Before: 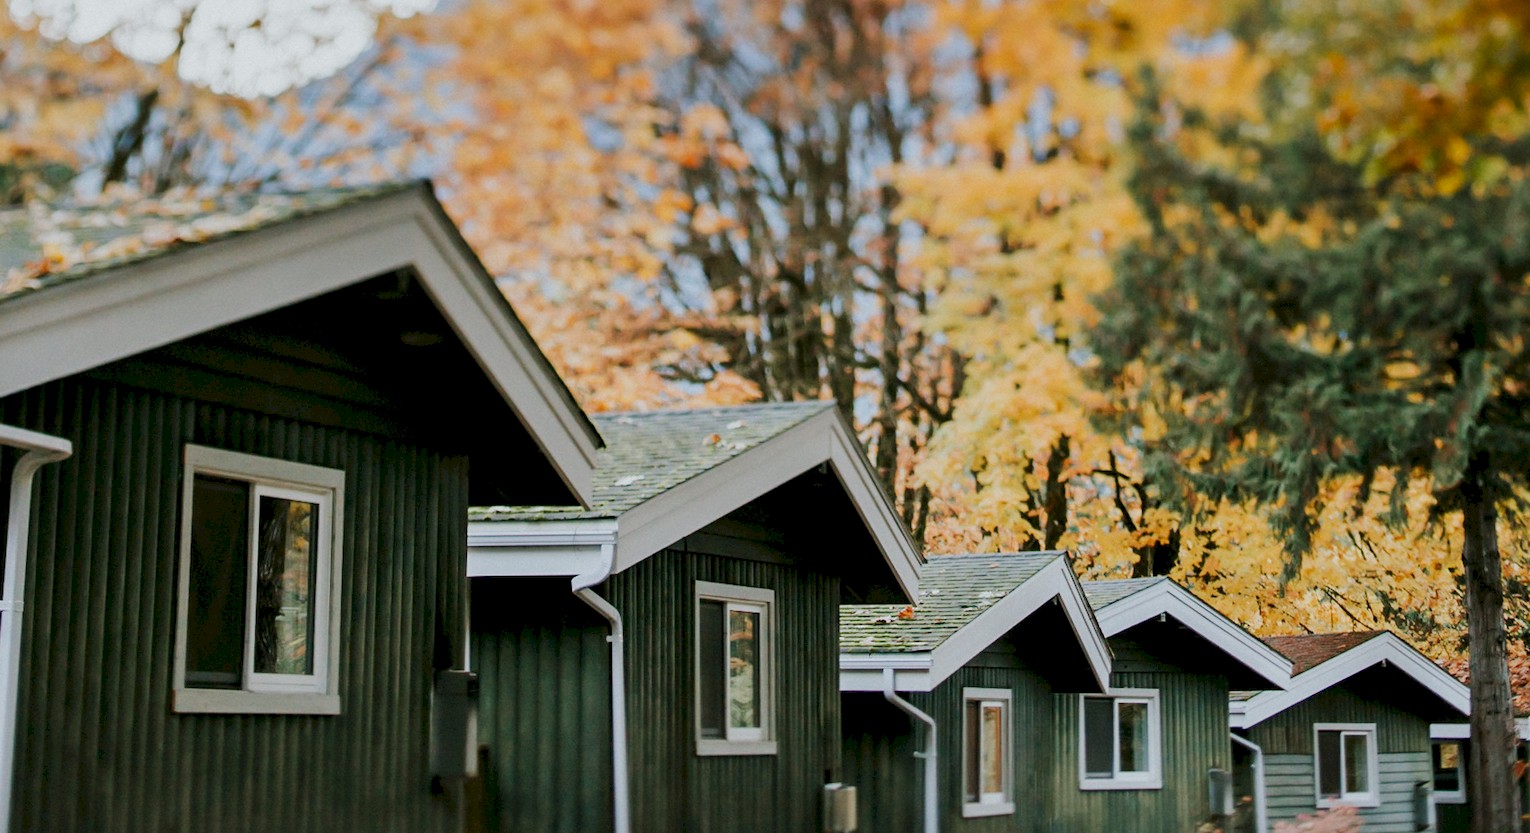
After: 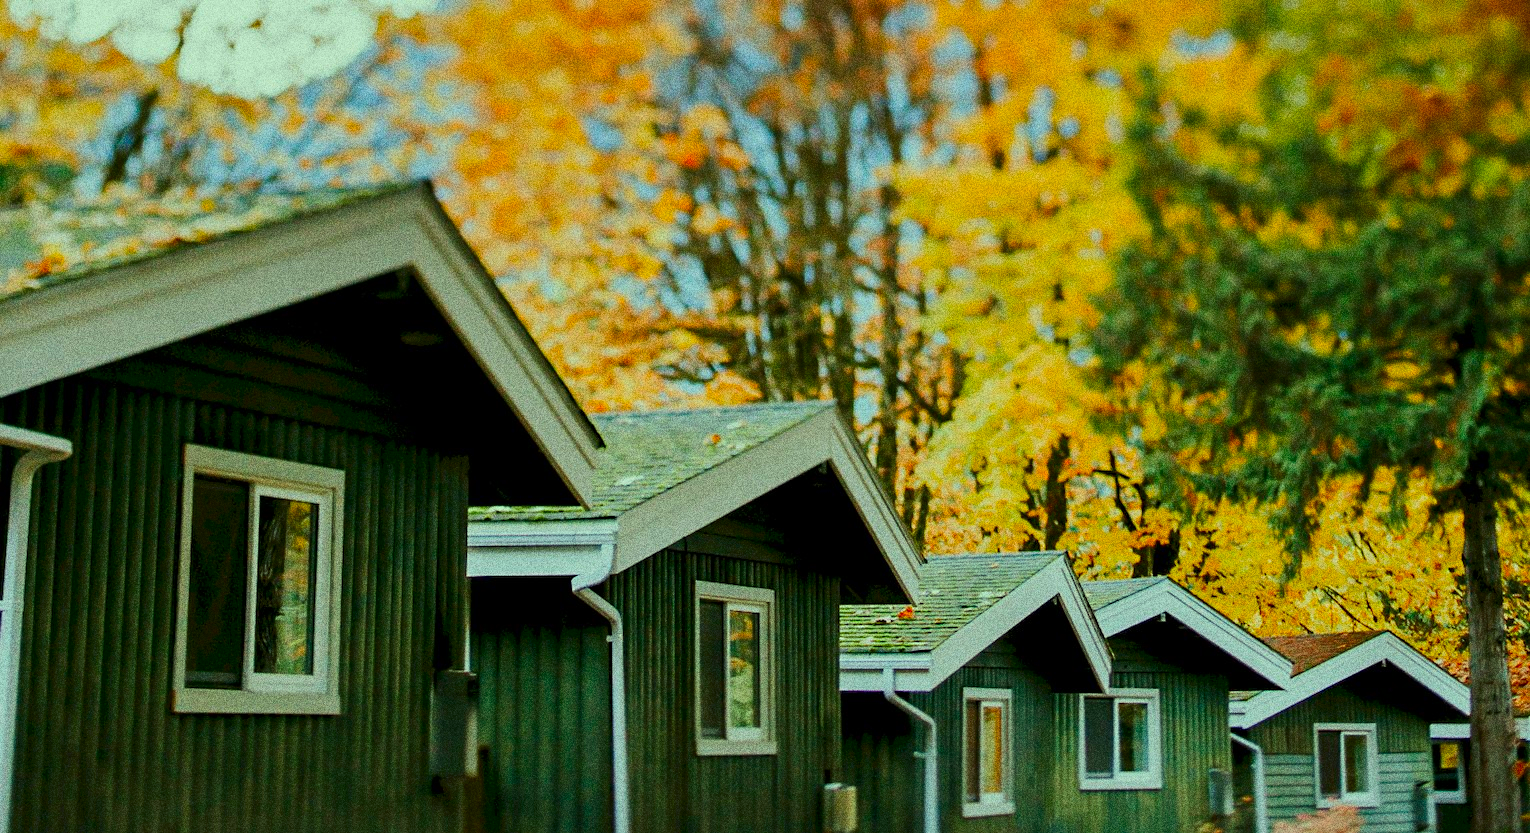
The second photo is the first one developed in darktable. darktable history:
color correction: highlights a* -10.77, highlights b* 9.8, saturation 1.72
grain: coarseness 10.62 ISO, strength 55.56%
sharpen: radius 5.325, amount 0.312, threshold 26.433
